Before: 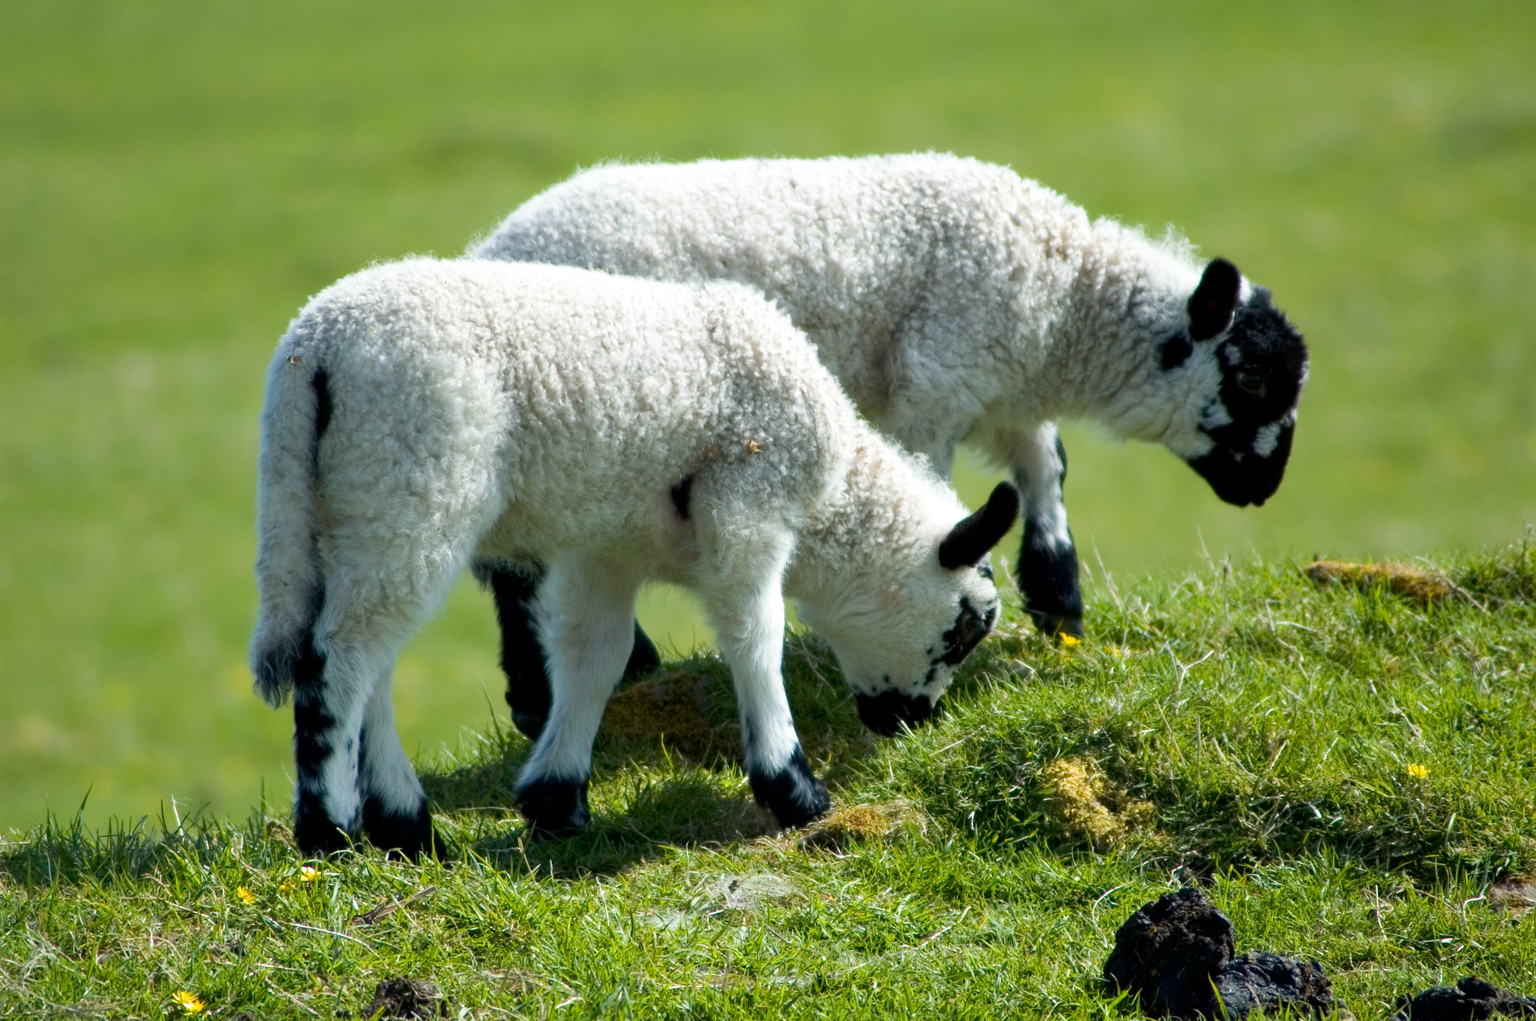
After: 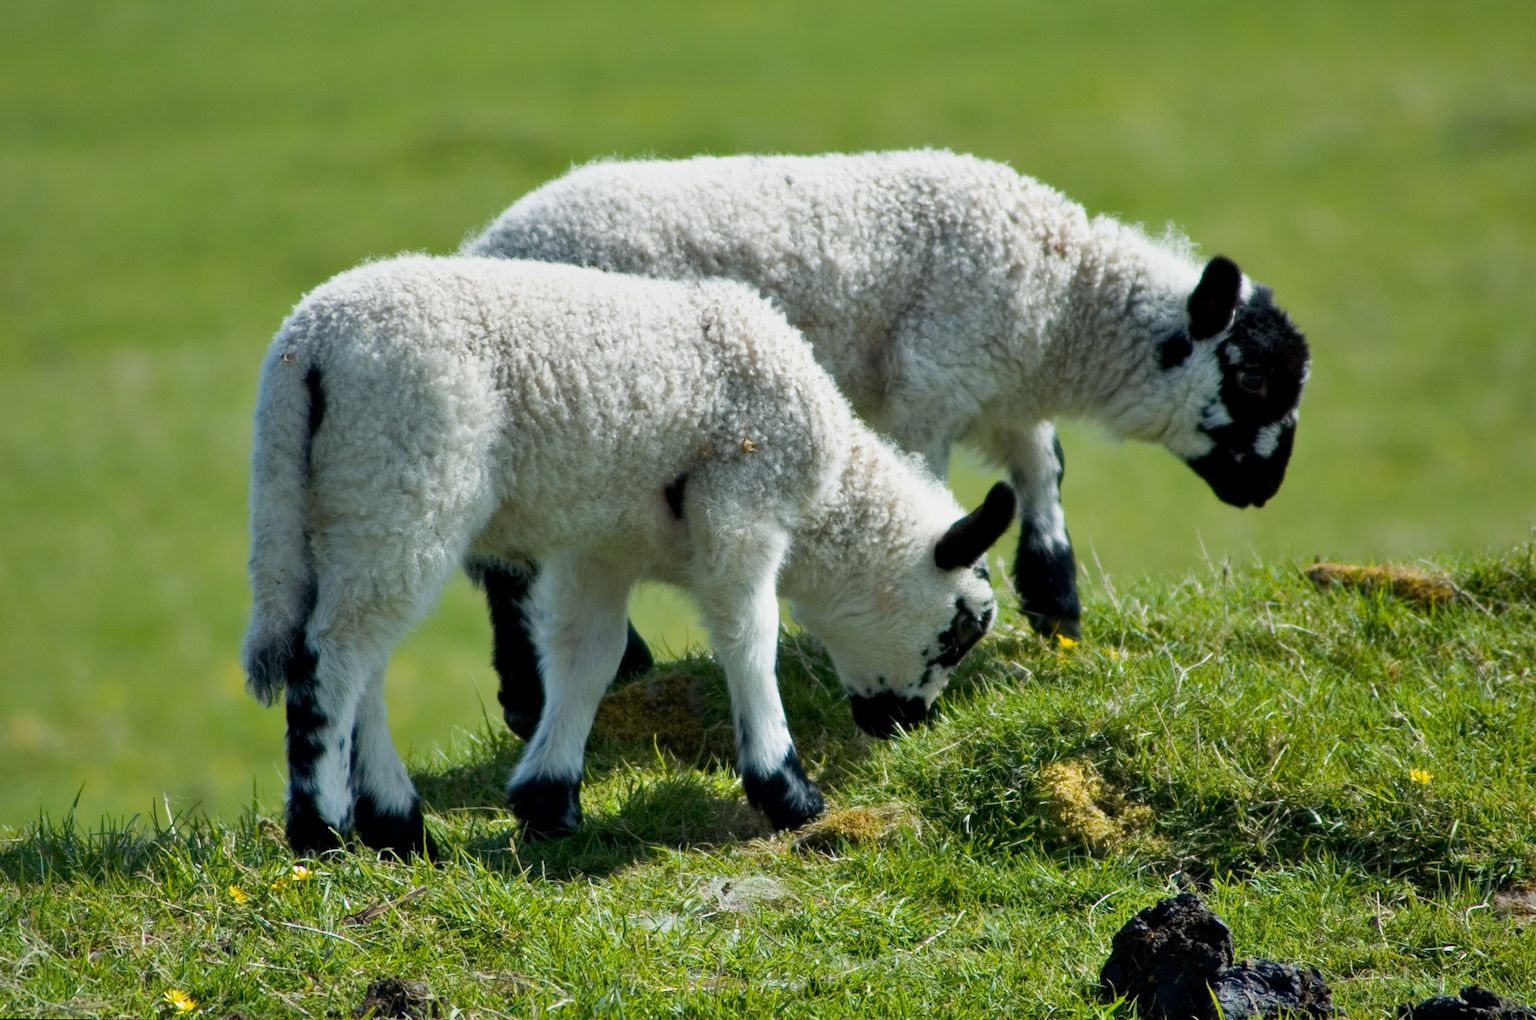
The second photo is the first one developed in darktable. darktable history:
rotate and perspective: rotation 0.192°, lens shift (horizontal) -0.015, crop left 0.005, crop right 0.996, crop top 0.006, crop bottom 0.99
shadows and highlights: soften with gaussian
exposure: exposure -0.21 EV, compensate highlight preservation false
